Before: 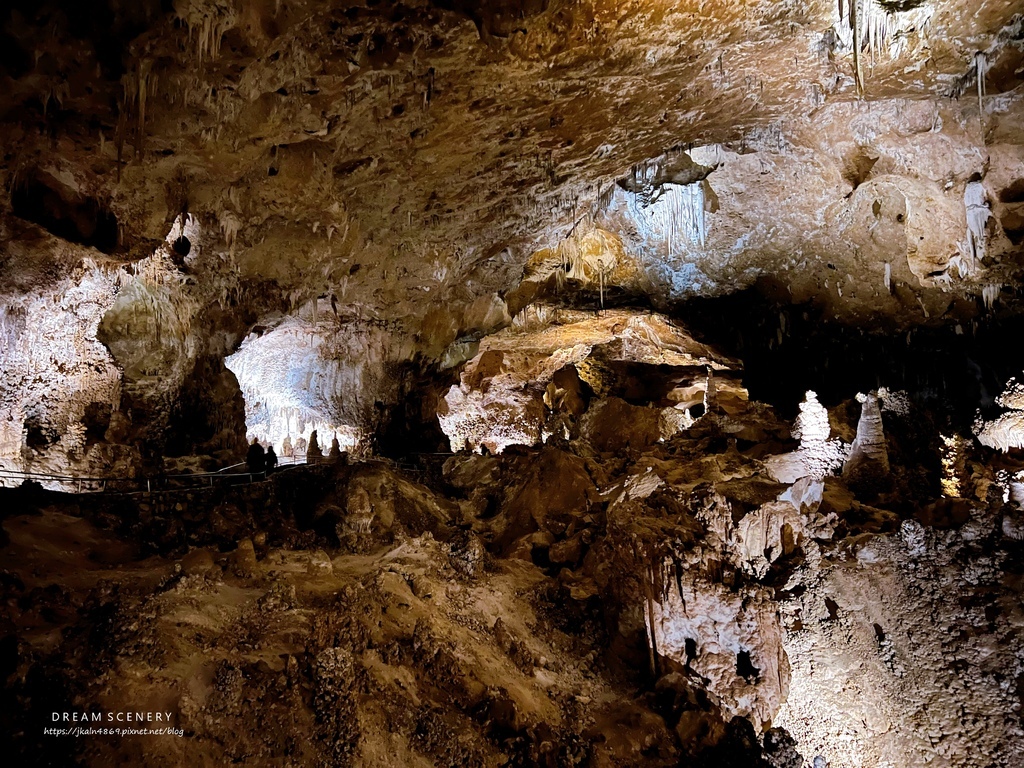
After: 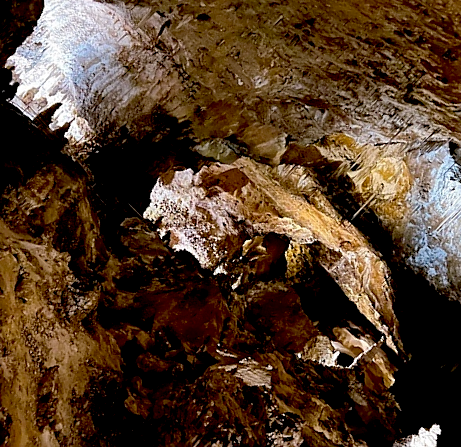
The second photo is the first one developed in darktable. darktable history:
sharpen: radius 1.514, amount 0.356, threshold 1.308
crop and rotate: angle -45.13°, top 16.273%, right 0.921%, bottom 11.619%
exposure: black level correction 0.017, exposure -0.009 EV, compensate exposure bias true, compensate highlight preservation false
